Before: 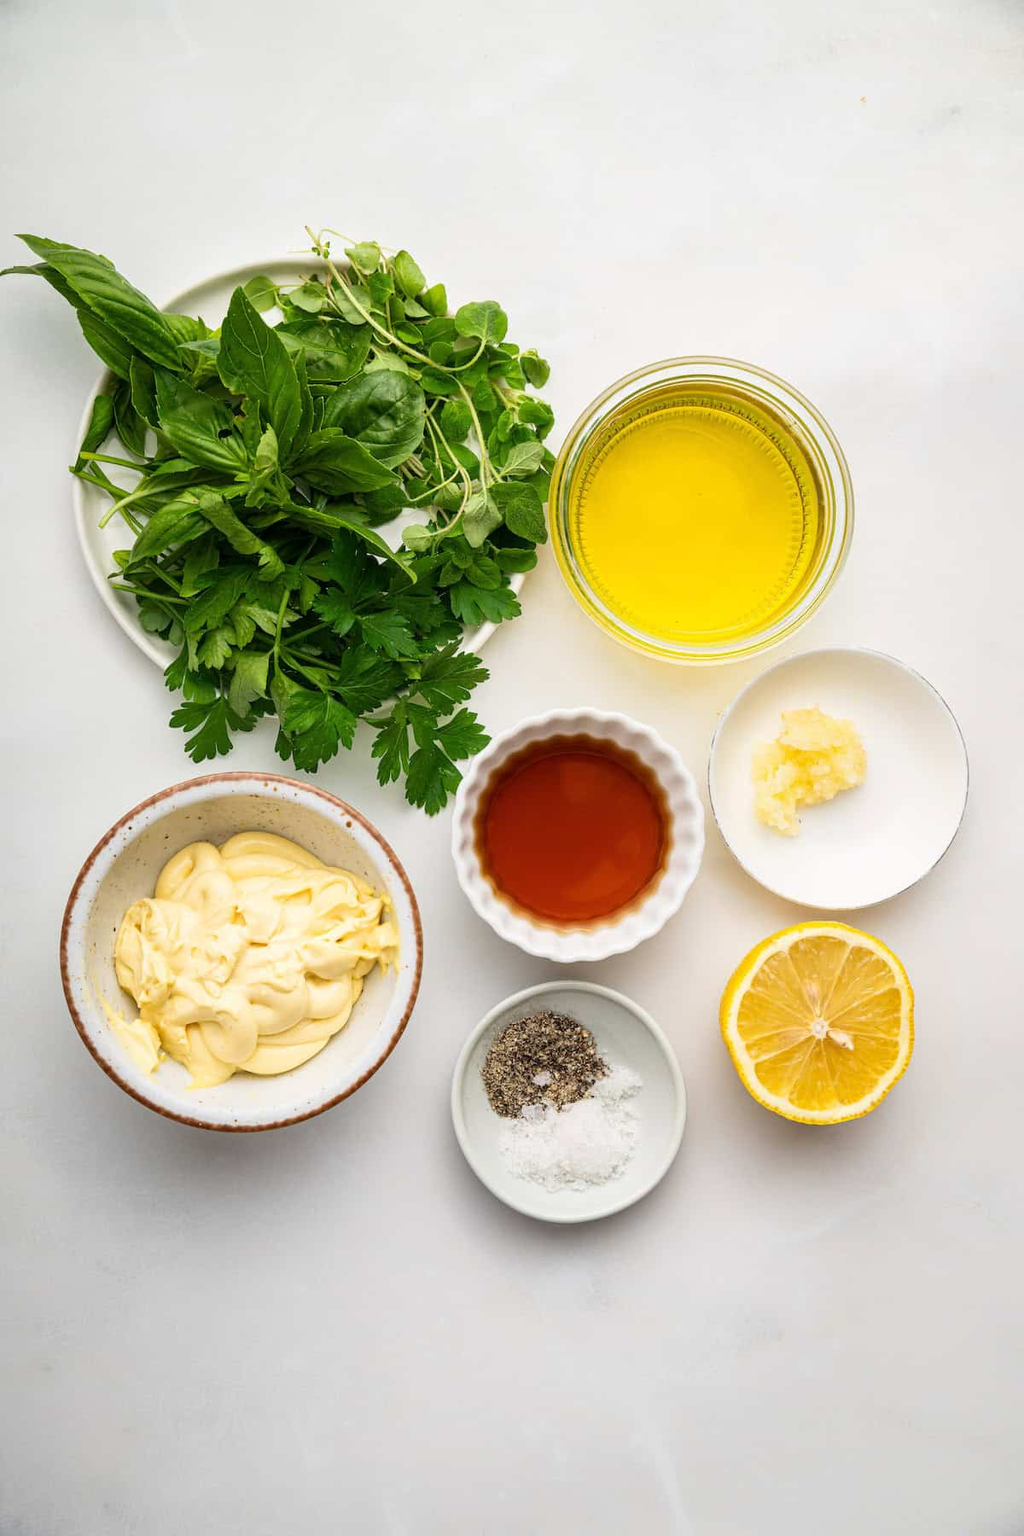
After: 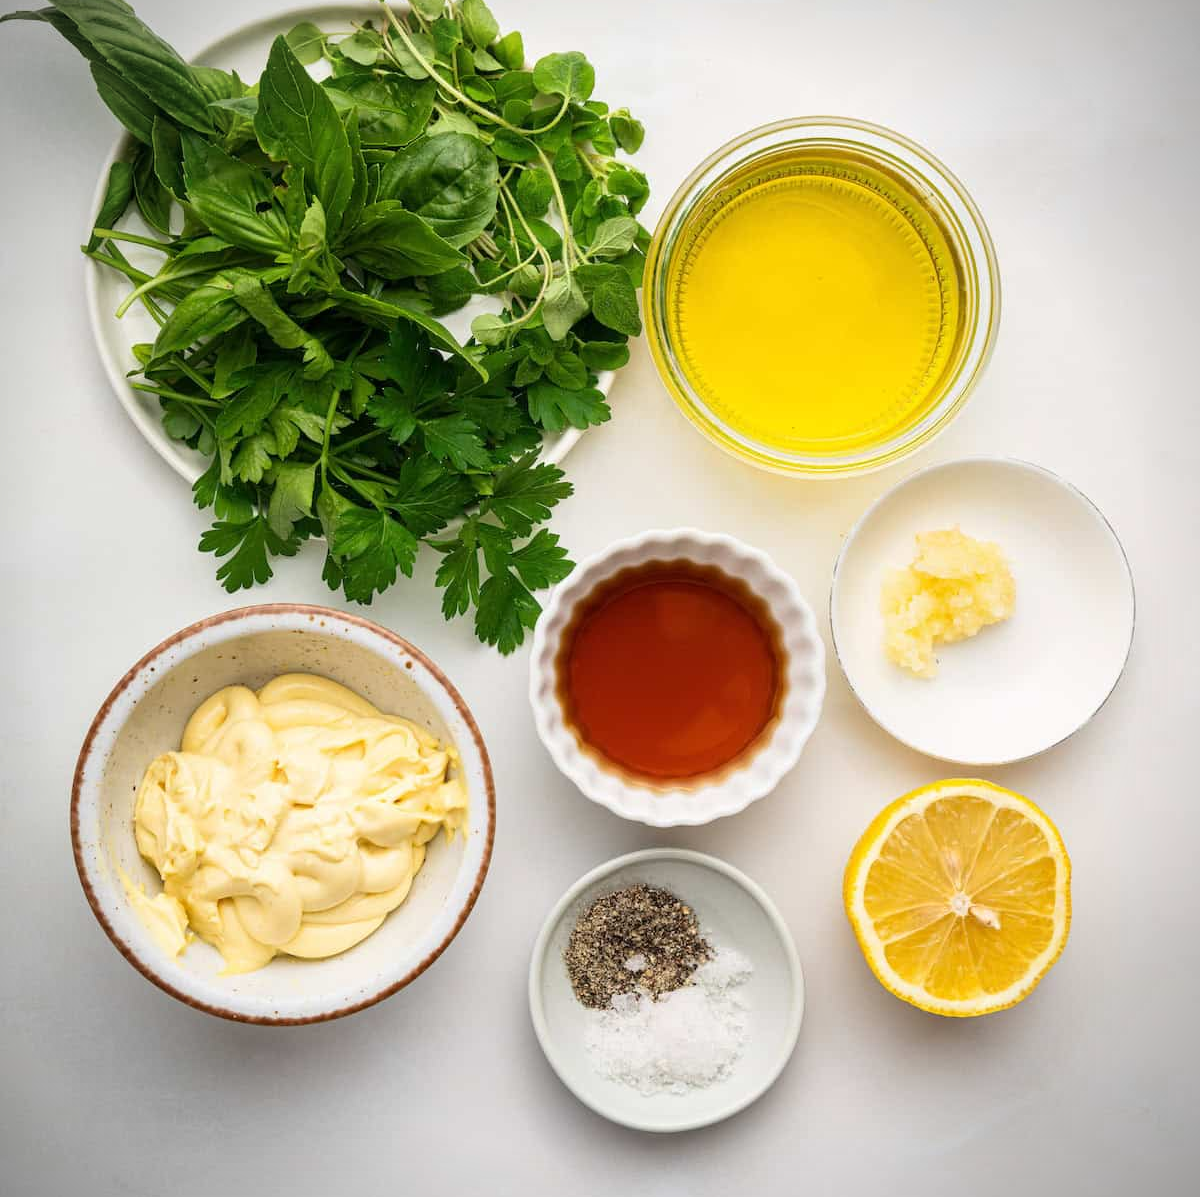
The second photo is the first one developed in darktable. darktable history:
vignetting: fall-off start 92.6%, brightness -0.52, saturation -0.51, center (-0.012, 0)
crop: top 16.727%, bottom 16.727%
tone equalizer: on, module defaults
